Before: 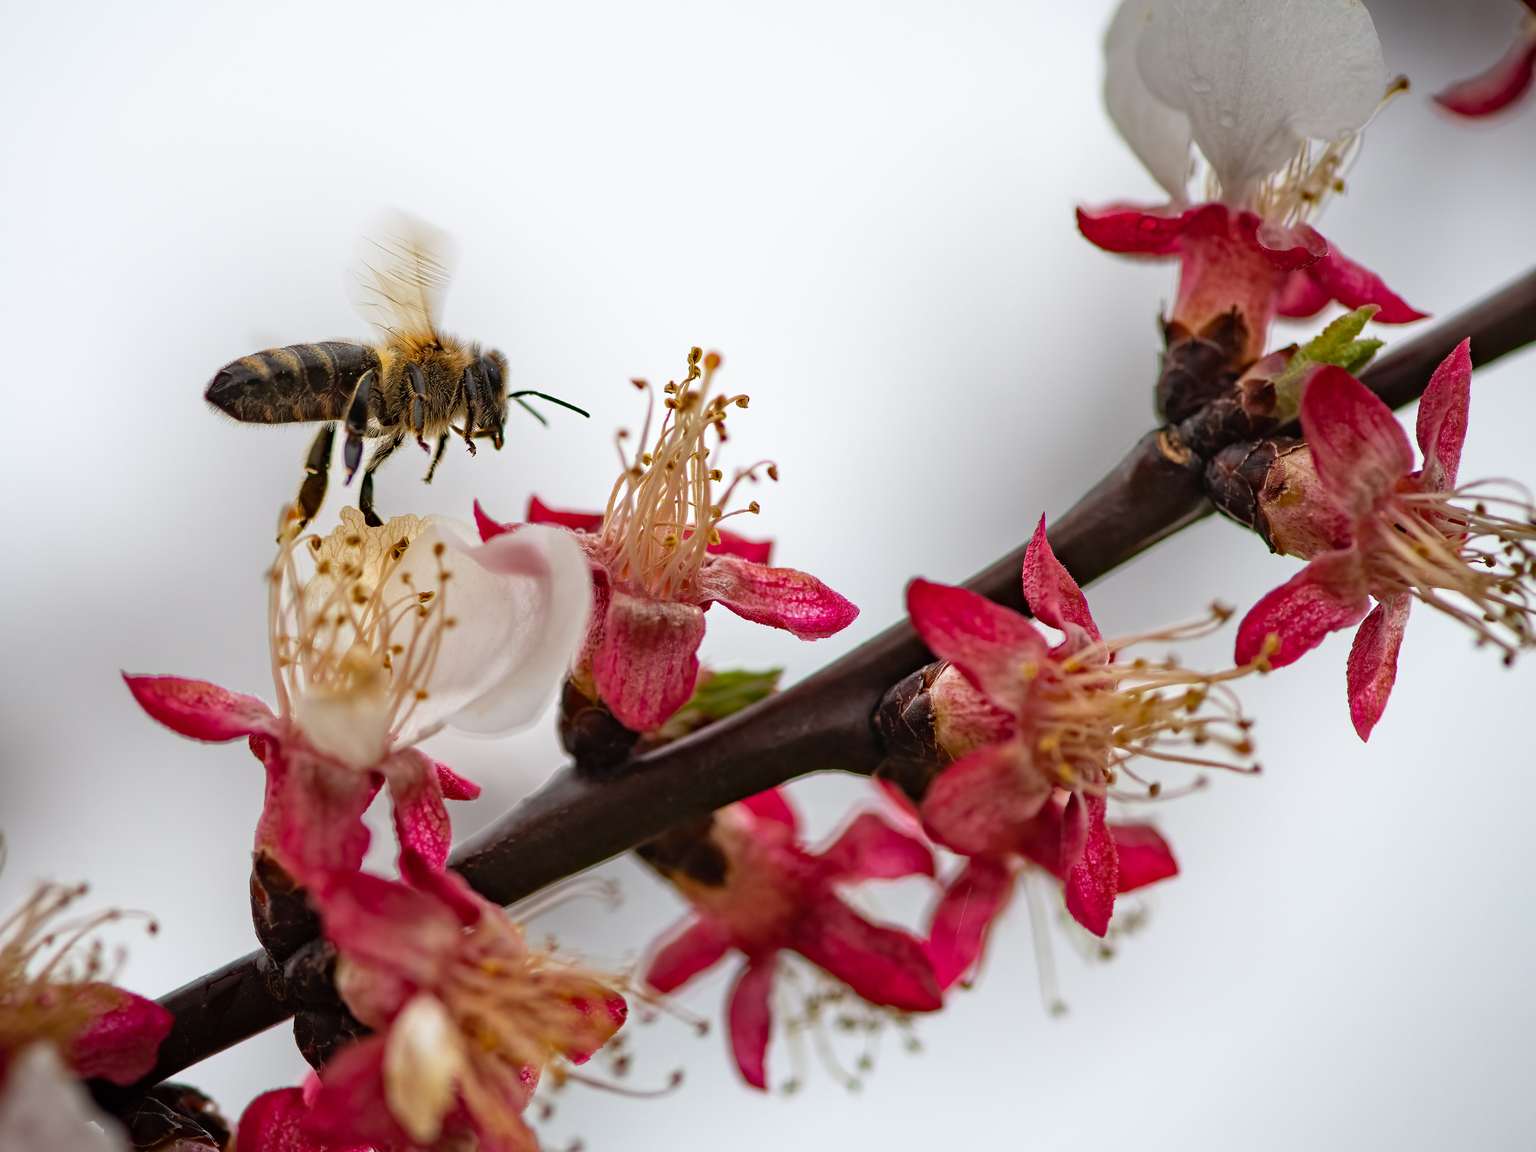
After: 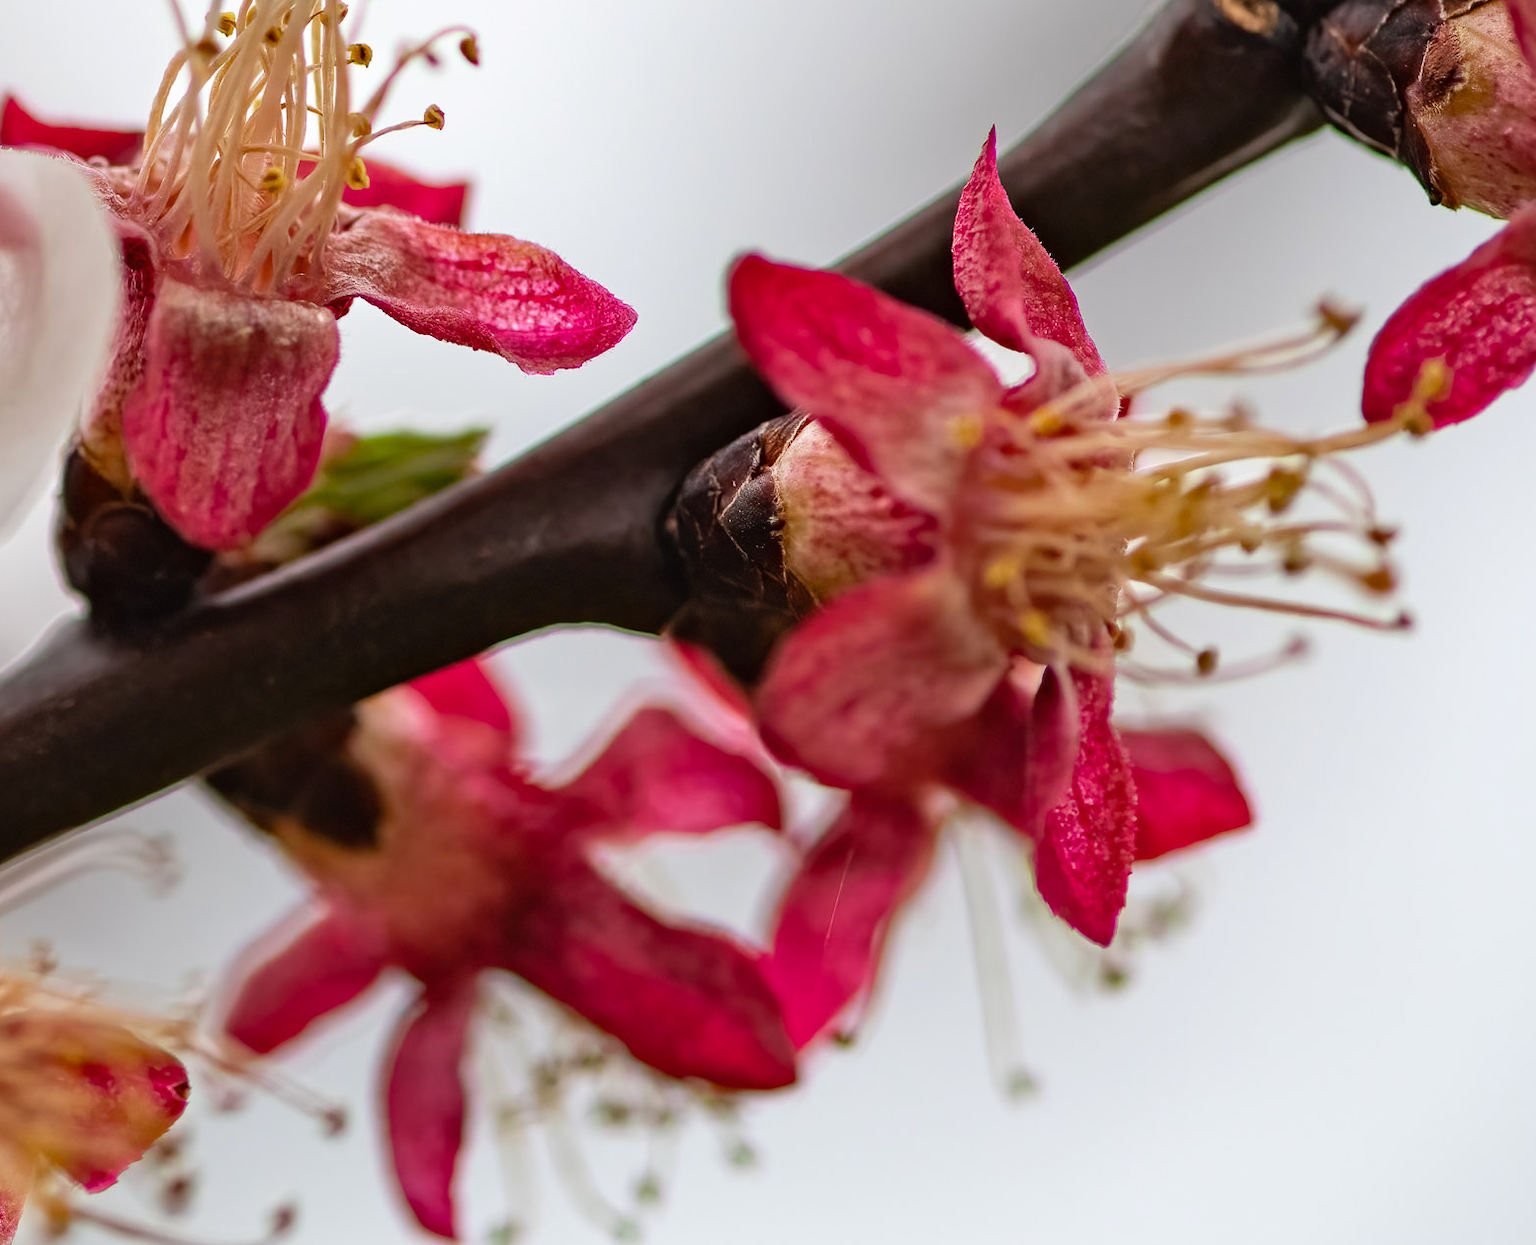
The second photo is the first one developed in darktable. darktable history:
crop: left 34.479%, top 38.822%, right 13.718%, bottom 5.172%
white balance: red 1, blue 1
tone curve: curves: ch0 [(0, 0.008) (0.083, 0.073) (0.28, 0.286) (0.528, 0.559) (0.961, 0.966) (1, 1)], color space Lab, linked channels, preserve colors none
